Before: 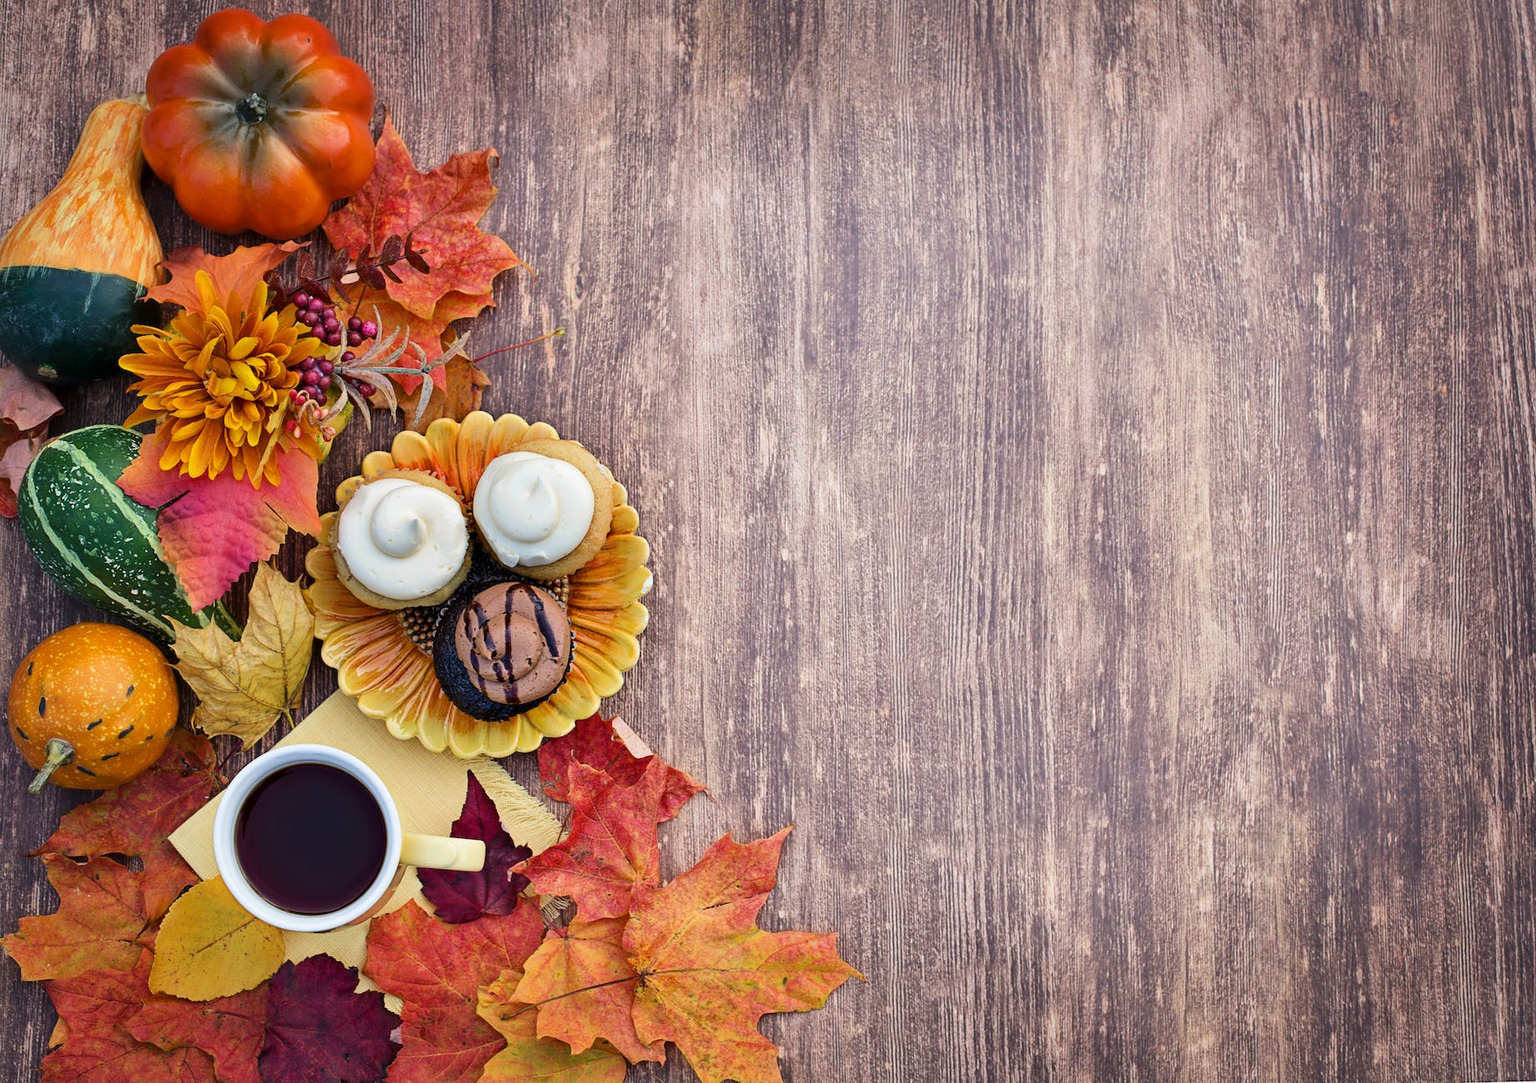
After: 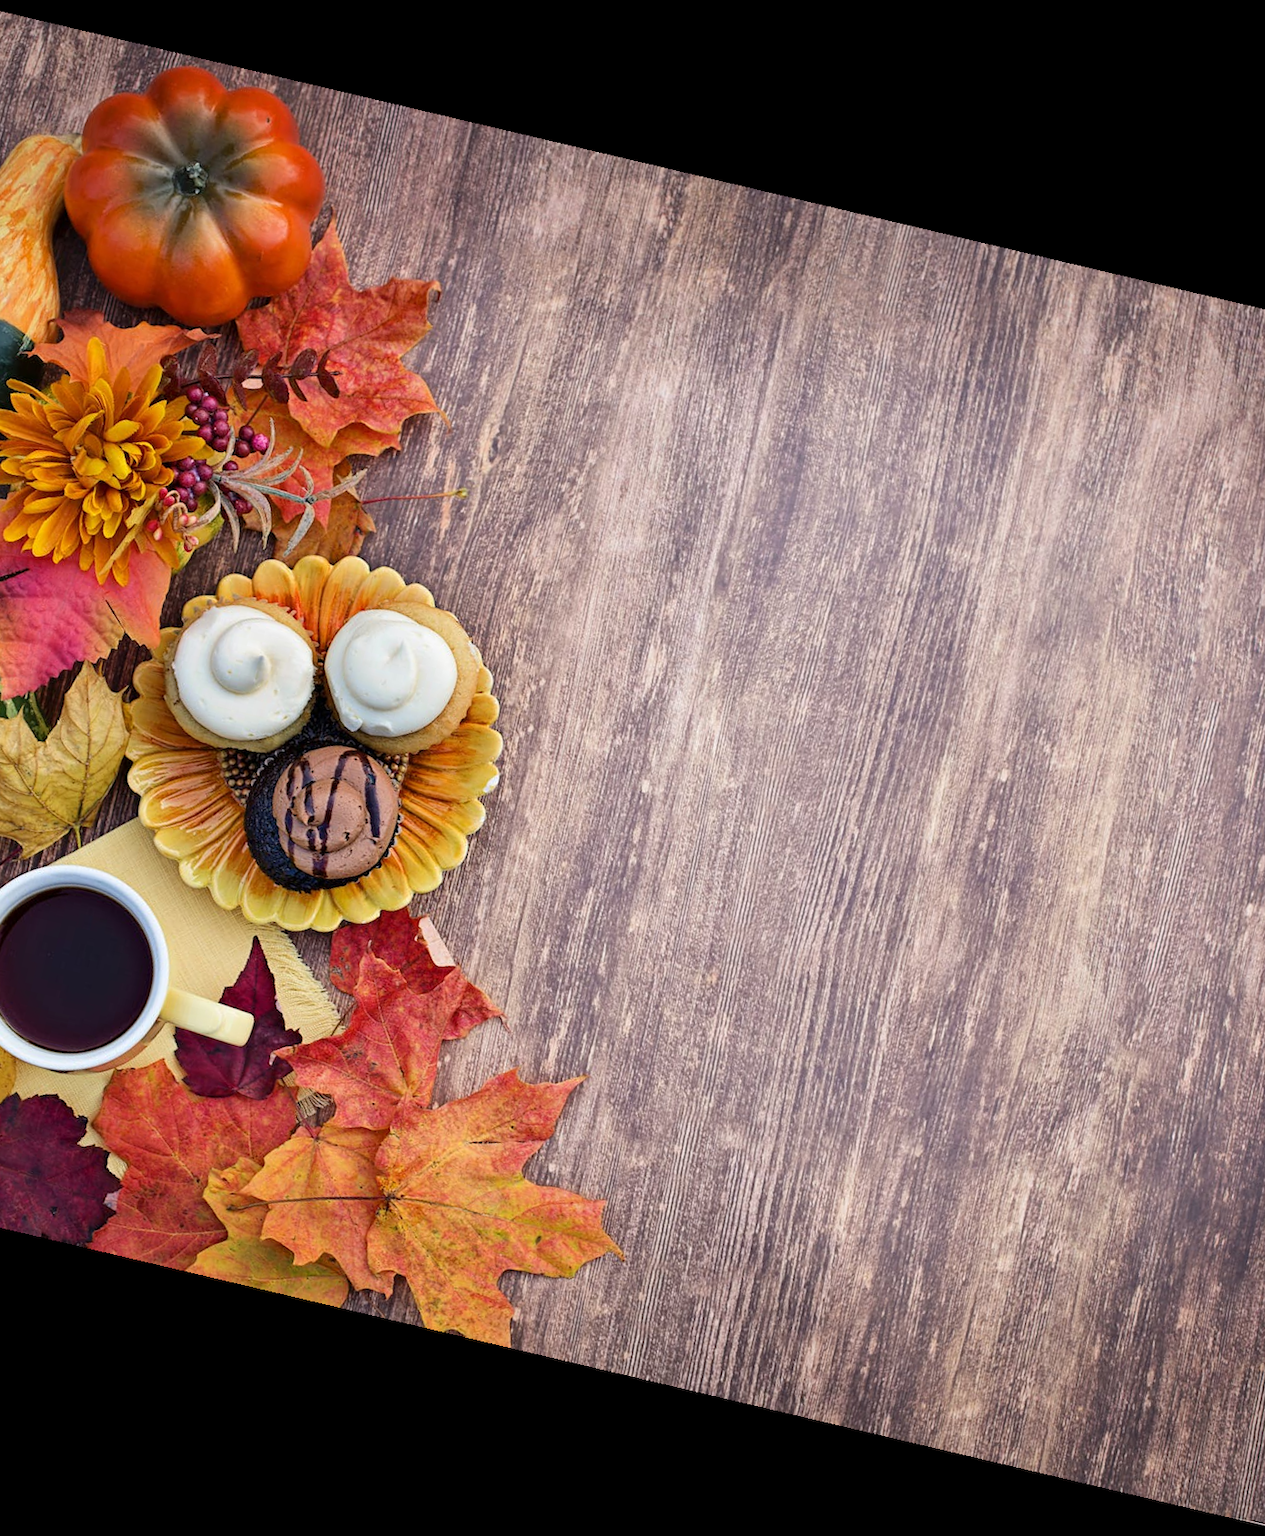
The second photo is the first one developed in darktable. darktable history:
crop: left 16.899%, right 16.556%
rotate and perspective: rotation 13.27°, automatic cropping off
